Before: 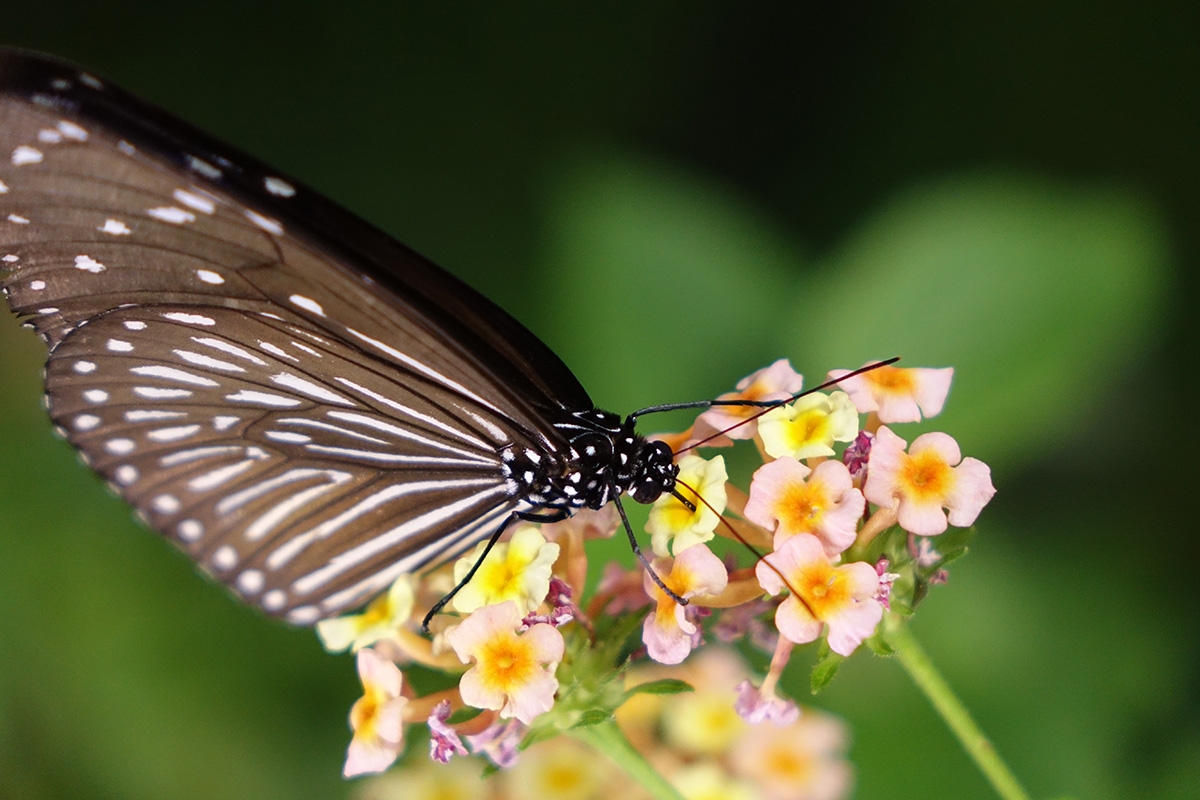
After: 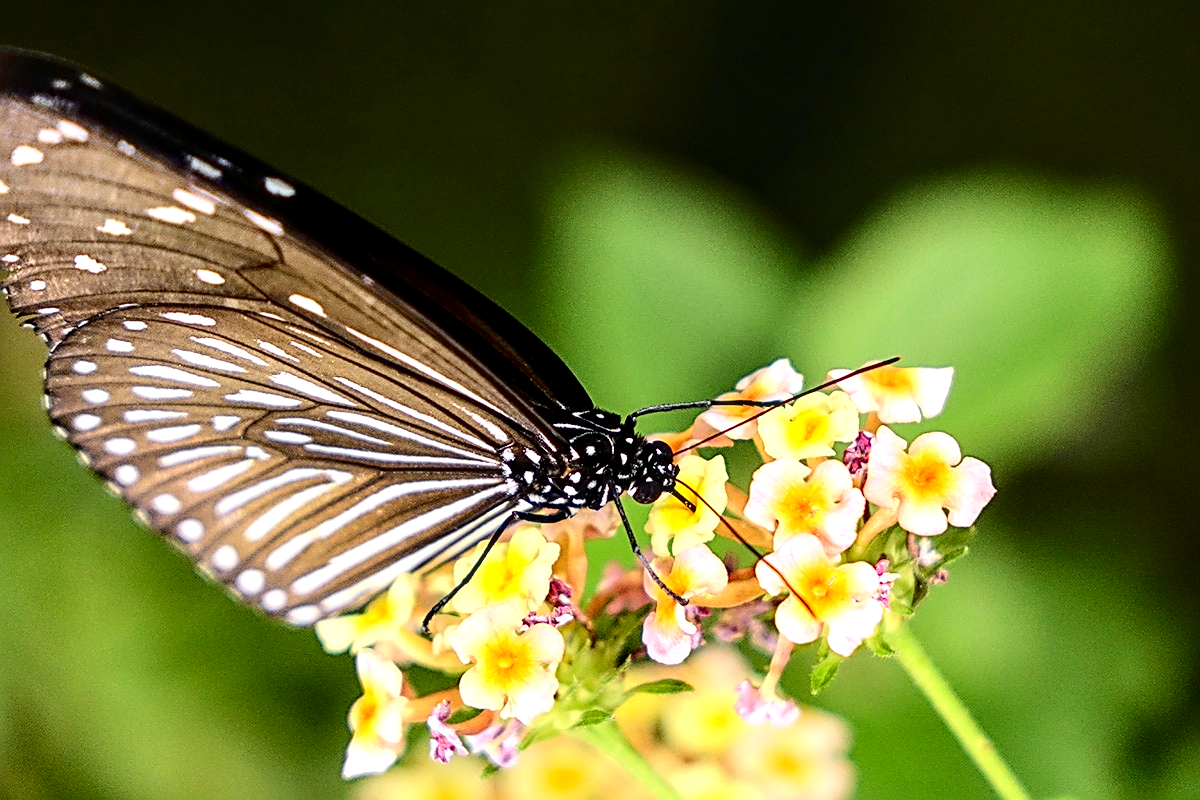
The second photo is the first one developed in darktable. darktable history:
sharpen: radius 2.627, amount 0.689
exposure: exposure 0.601 EV, compensate highlight preservation false
tone curve: curves: ch0 [(0, 0.03) (0.113, 0.087) (0.207, 0.184) (0.515, 0.612) (0.712, 0.793) (1, 0.946)]; ch1 [(0, 0) (0.172, 0.123) (0.317, 0.279) (0.407, 0.401) (0.476, 0.482) (0.505, 0.499) (0.534, 0.534) (0.632, 0.645) (0.726, 0.745) (1, 1)]; ch2 [(0, 0) (0.411, 0.424) (0.505, 0.505) (0.521, 0.524) (0.541, 0.569) (0.65, 0.699) (1, 1)], color space Lab, independent channels, preserve colors none
local contrast: highlights 60%, shadows 63%, detail 160%
